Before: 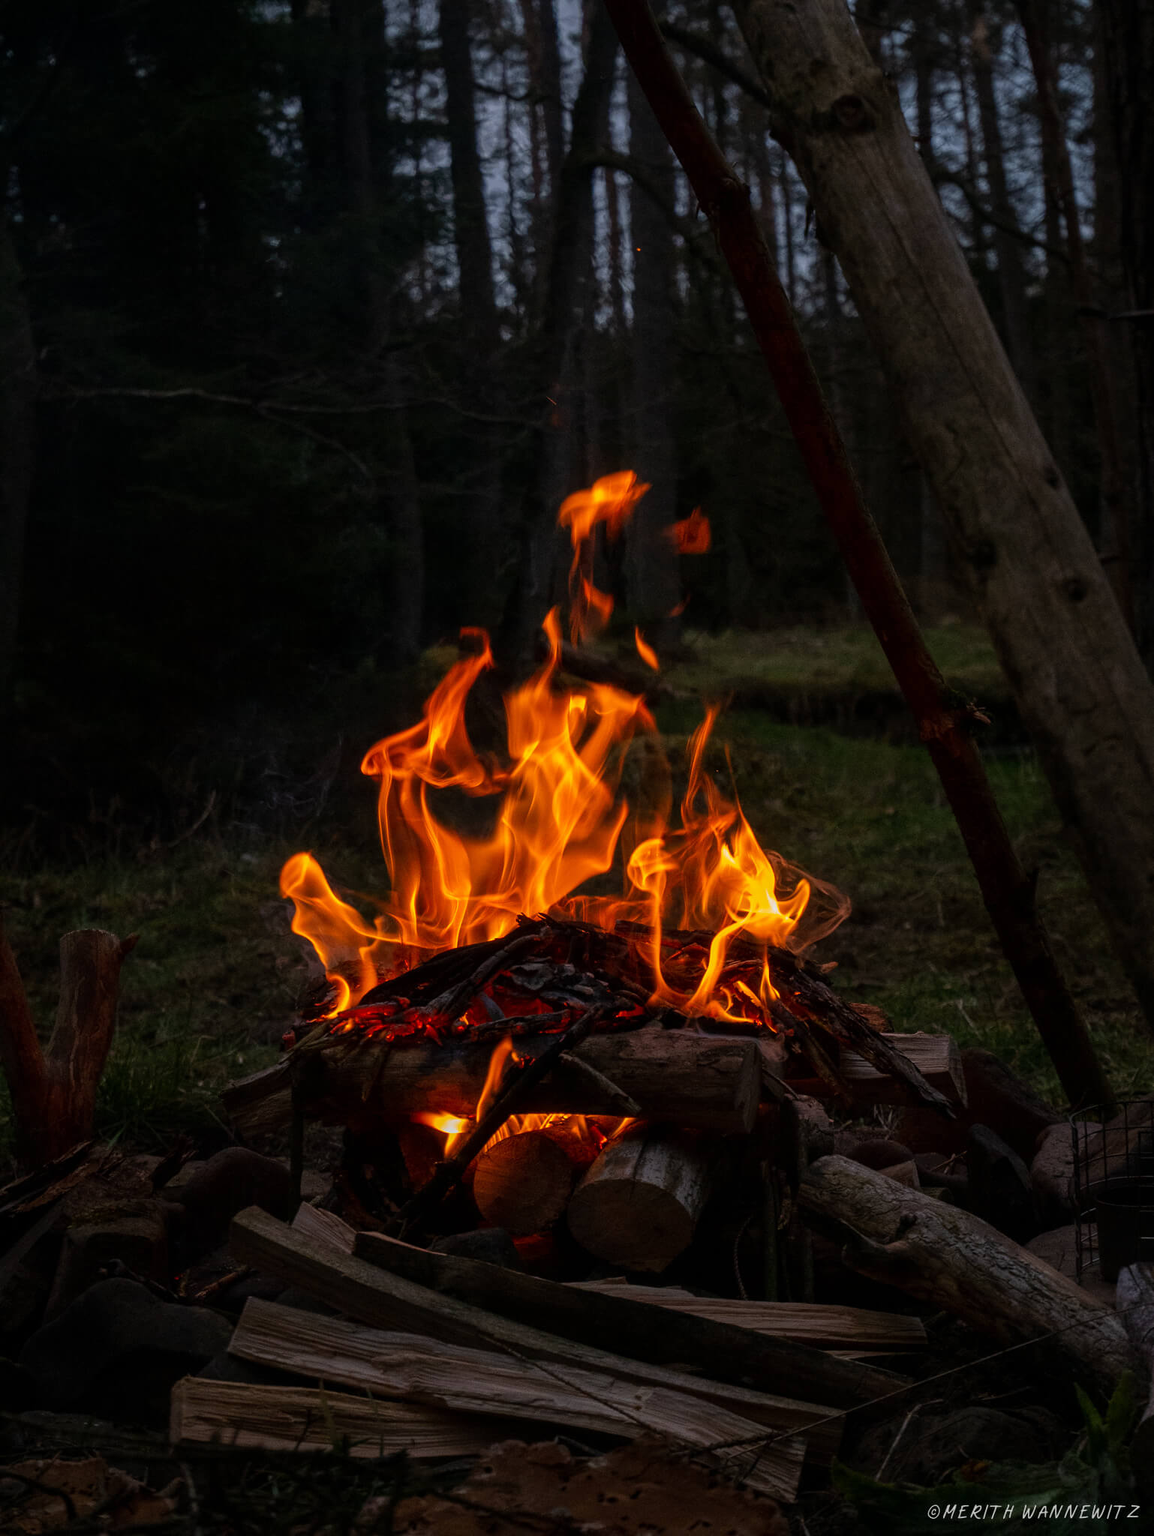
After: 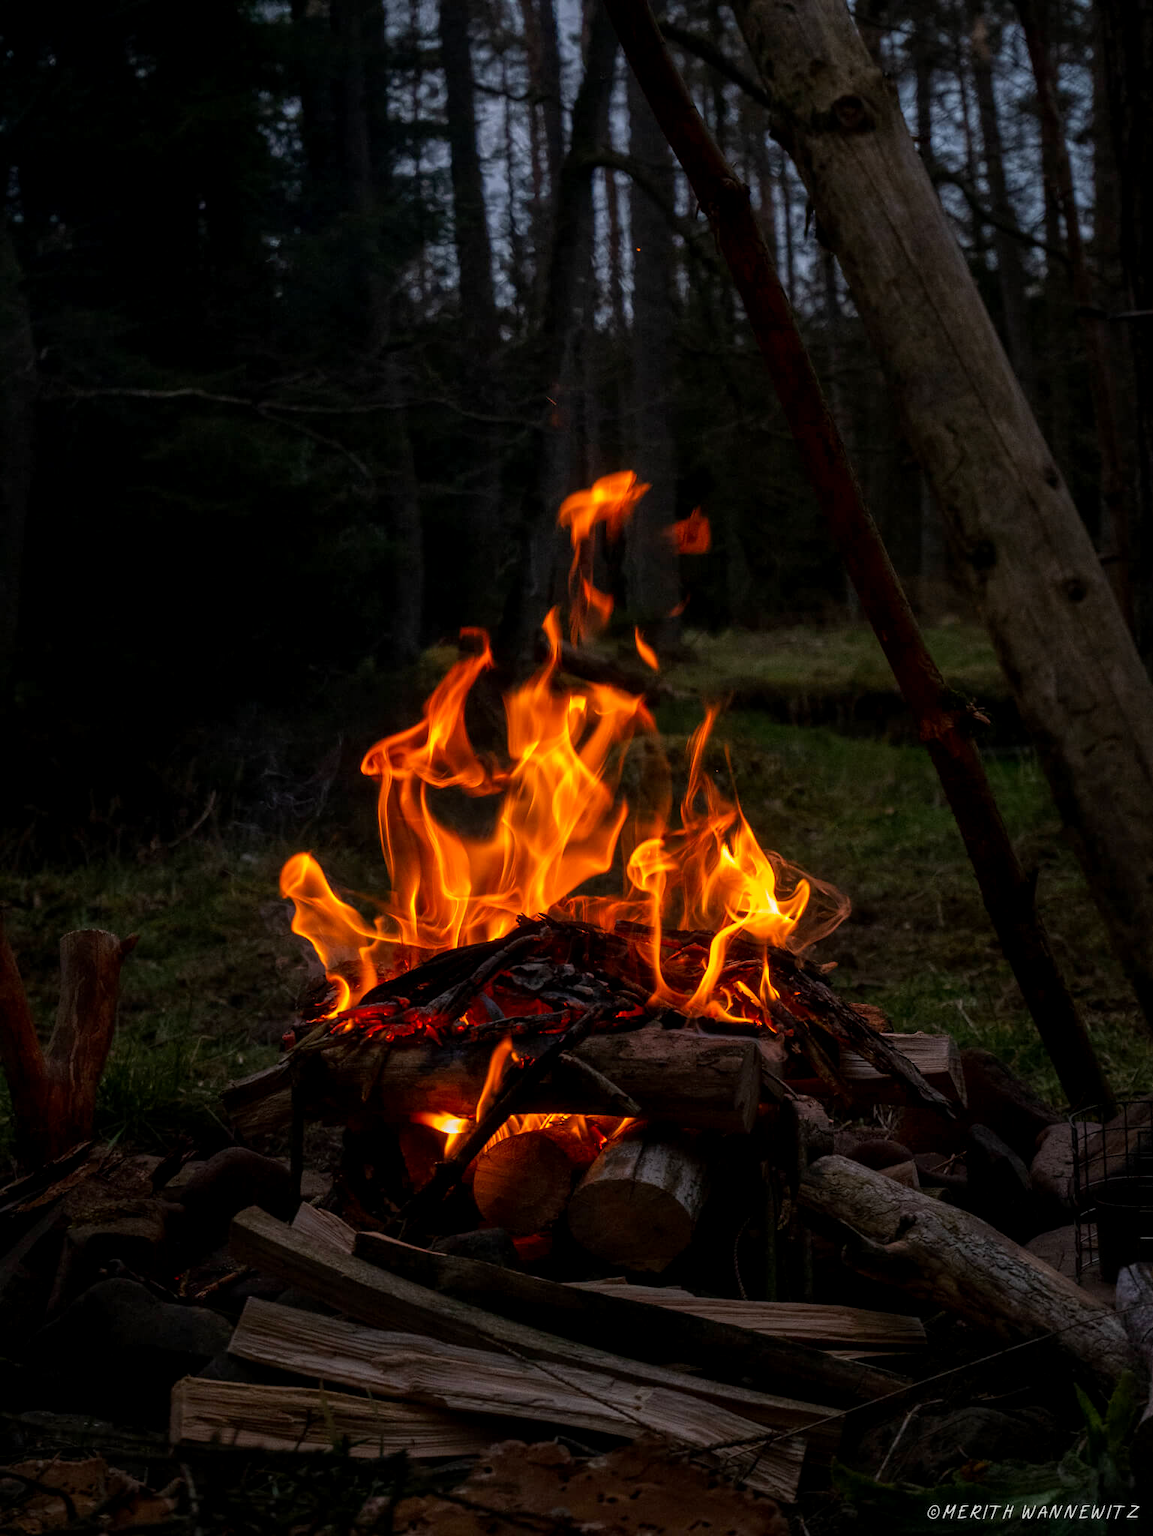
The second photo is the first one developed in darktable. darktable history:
exposure: black level correction 0.001, exposure 0.3 EV, compensate highlight preservation false
